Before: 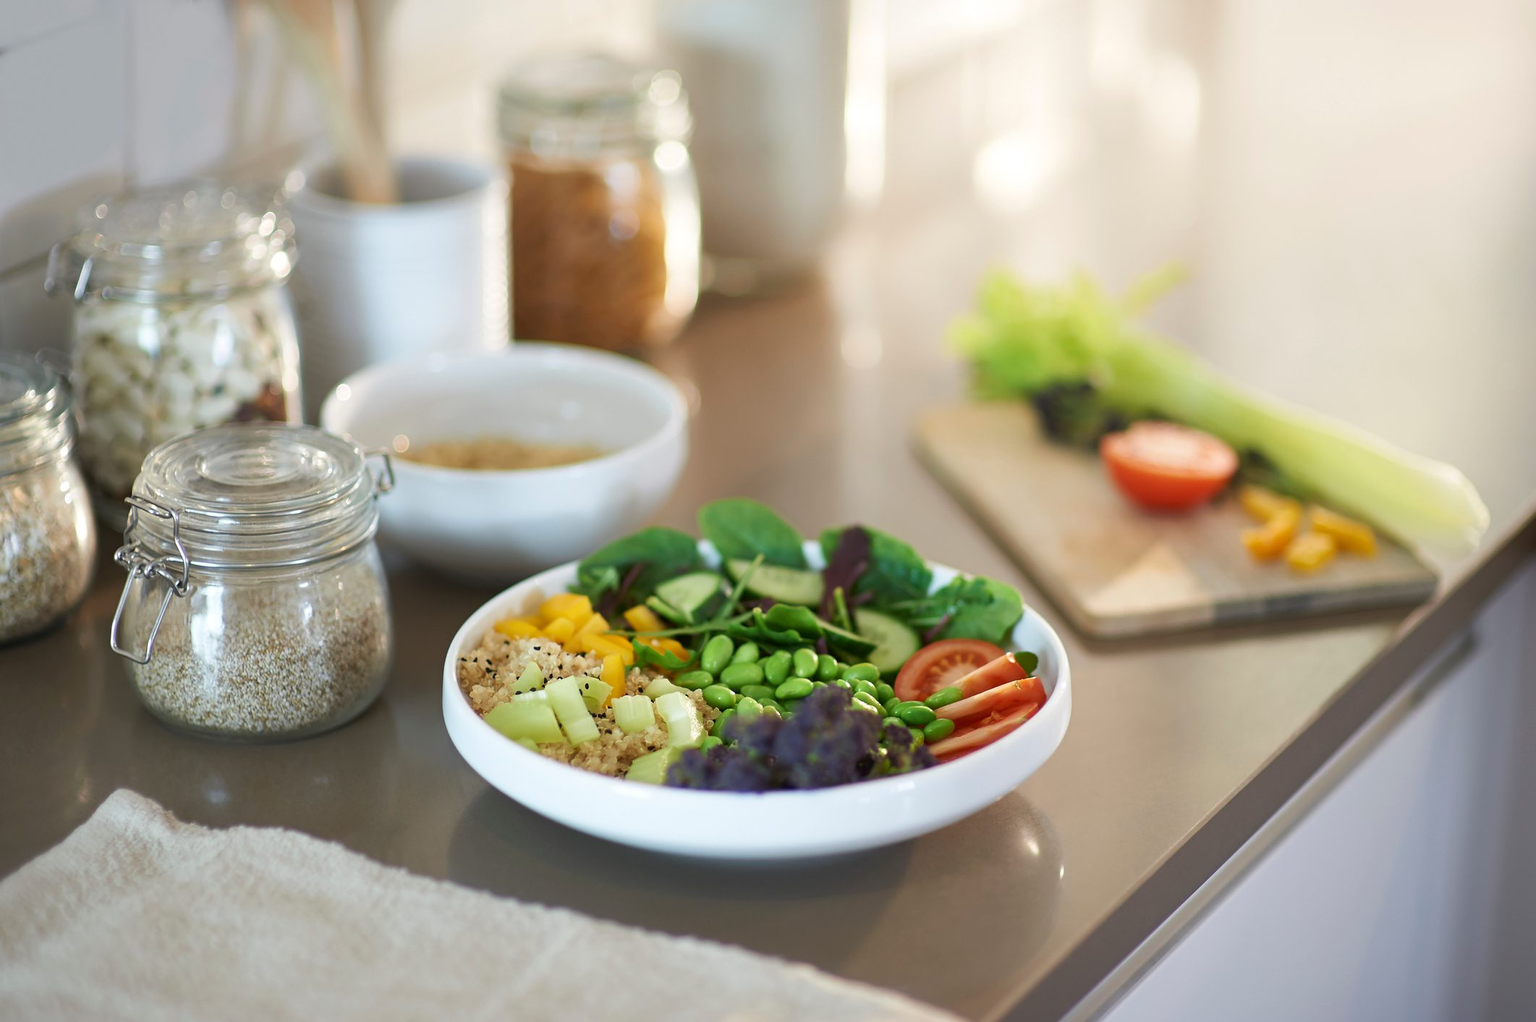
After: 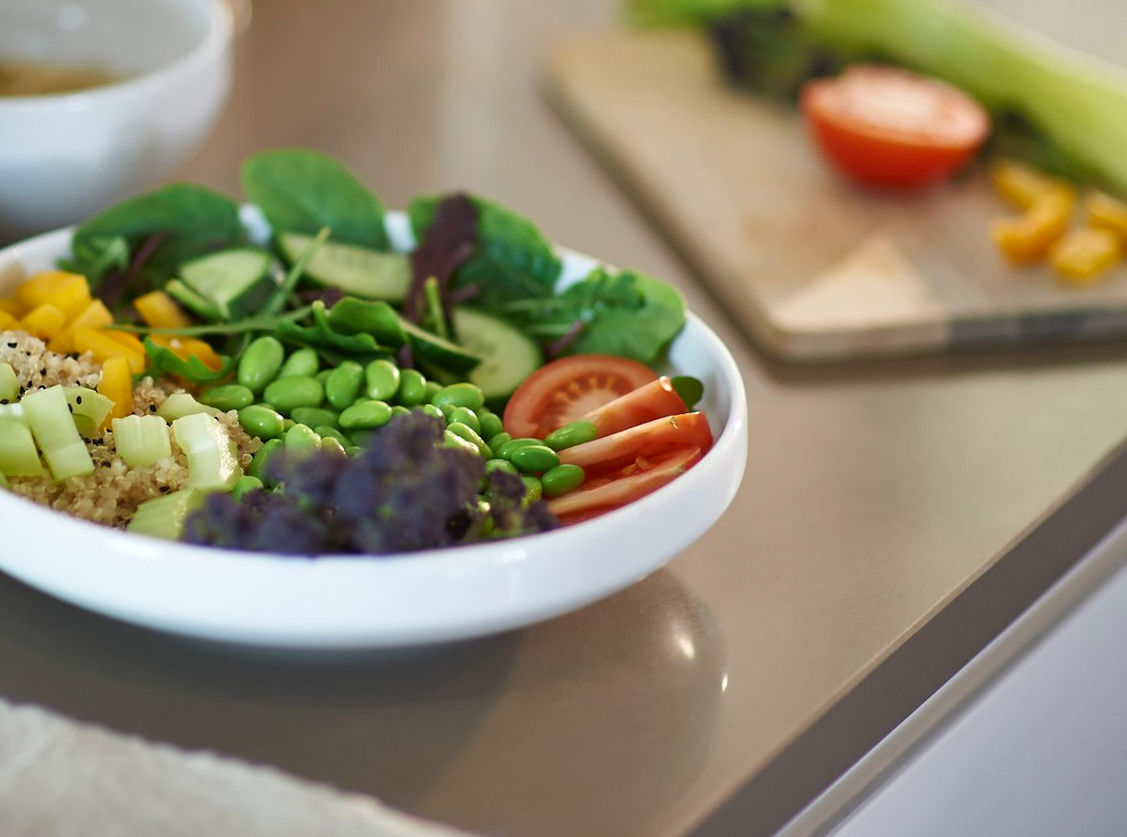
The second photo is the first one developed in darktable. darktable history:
shadows and highlights: radius 108.52, shadows 44.07, highlights -67.8, low approximation 0.01, soften with gaussian
crop: left 34.479%, top 38.822%, right 13.718%, bottom 5.172%
rotate and perspective: rotation 2.27°, automatic cropping off
